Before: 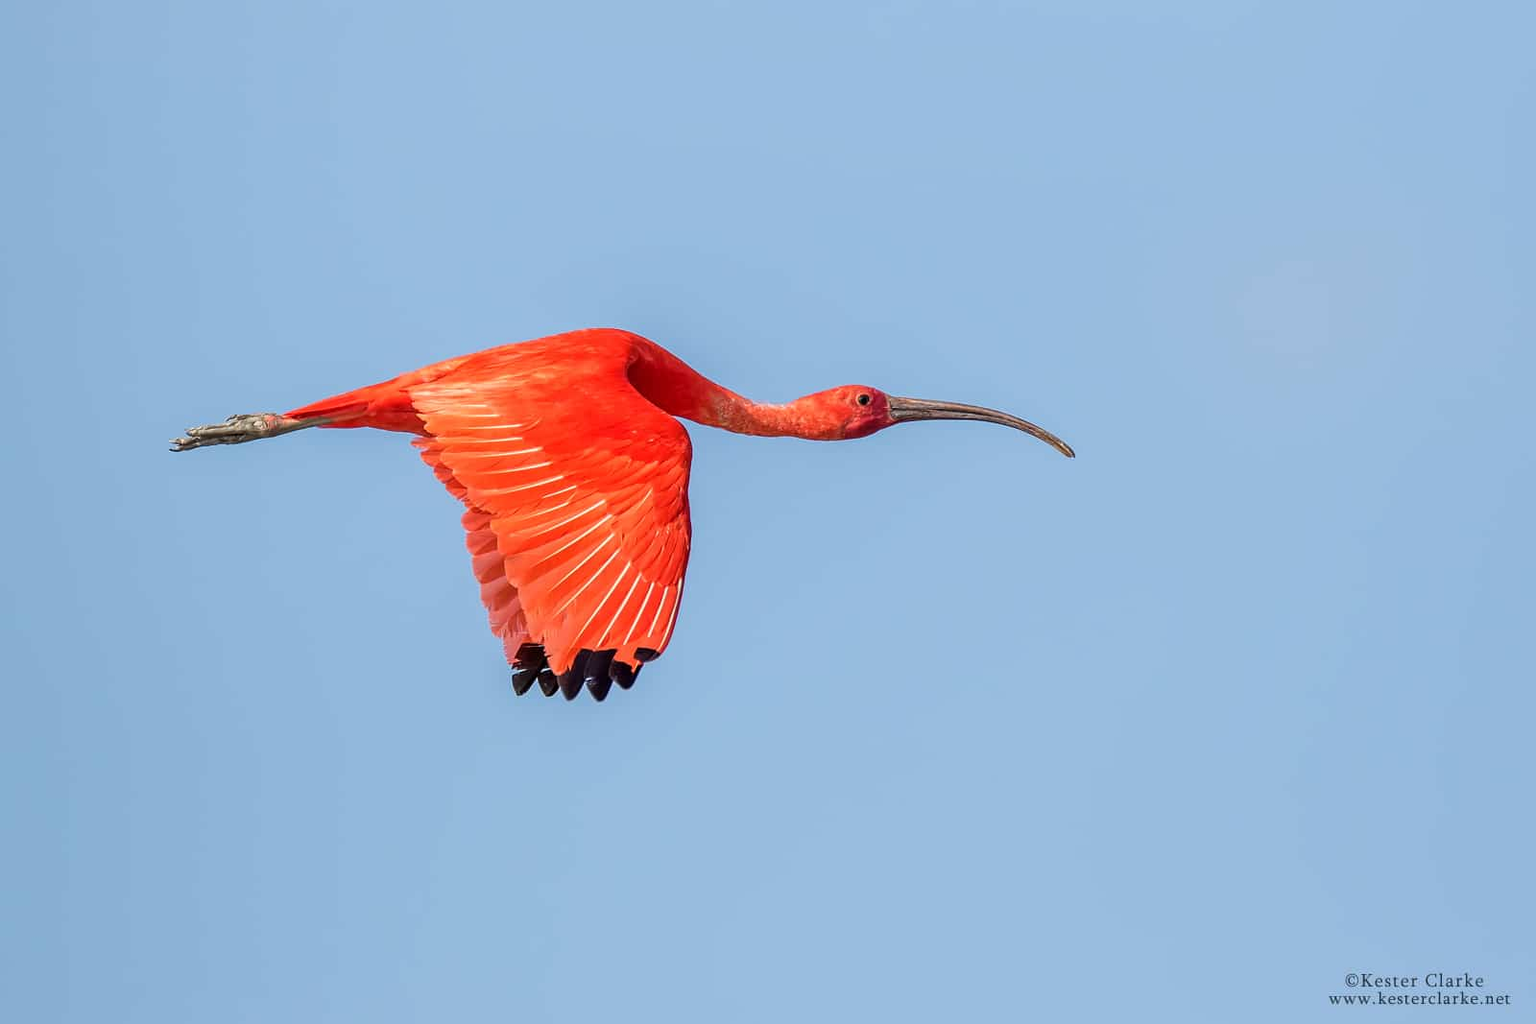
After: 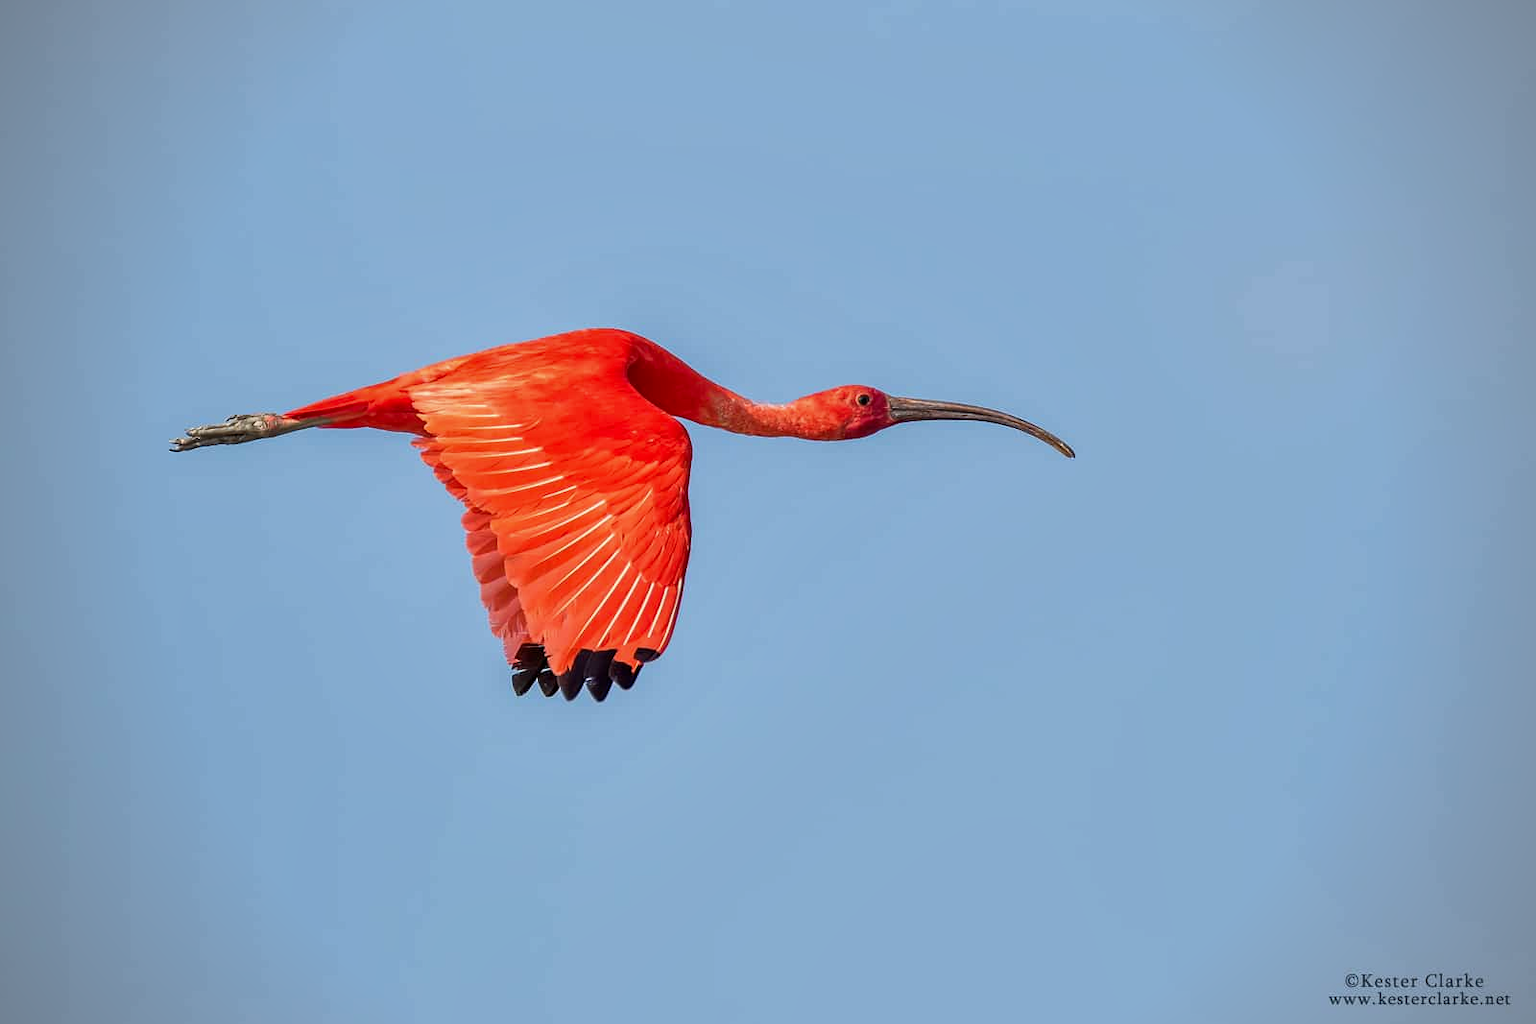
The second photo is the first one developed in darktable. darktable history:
vignetting: on, module defaults
shadows and highlights: low approximation 0.01, soften with gaussian
